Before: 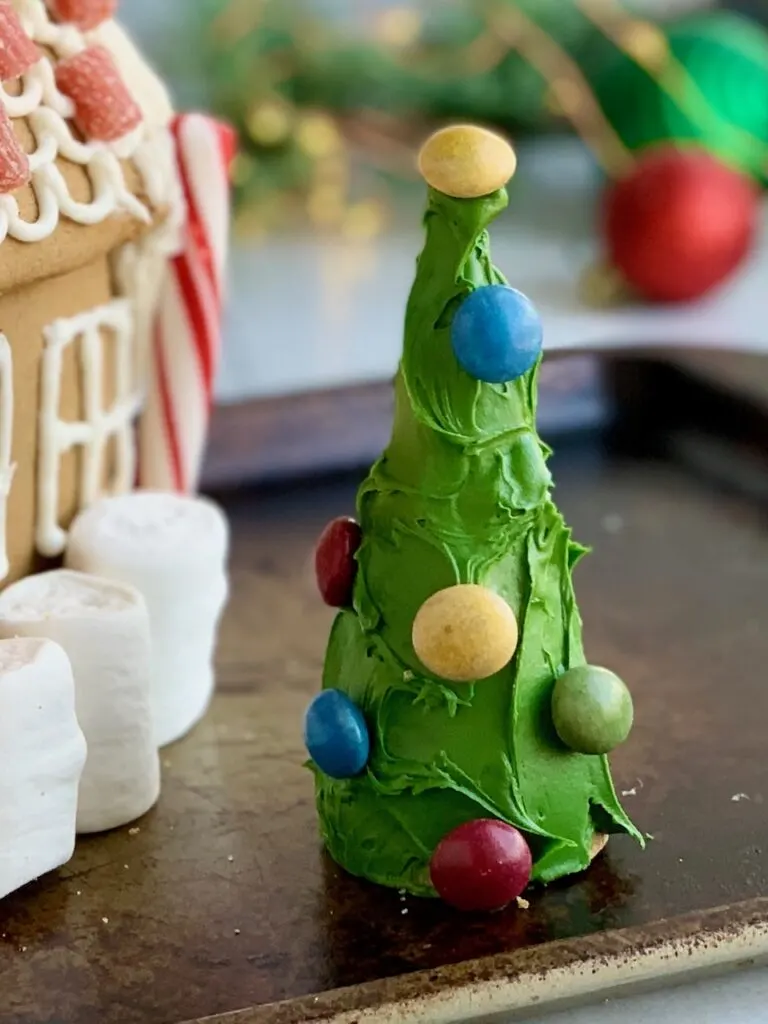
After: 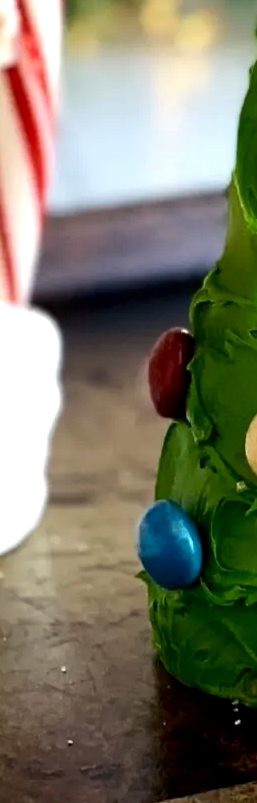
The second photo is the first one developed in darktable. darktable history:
crop and rotate: left 21.77%, top 18.528%, right 44.676%, bottom 2.997%
tone equalizer: -8 EV -0.75 EV, -7 EV -0.7 EV, -6 EV -0.6 EV, -5 EV -0.4 EV, -3 EV 0.4 EV, -2 EV 0.6 EV, -1 EV 0.7 EV, +0 EV 0.75 EV, edges refinement/feathering 500, mask exposure compensation -1.57 EV, preserve details no
